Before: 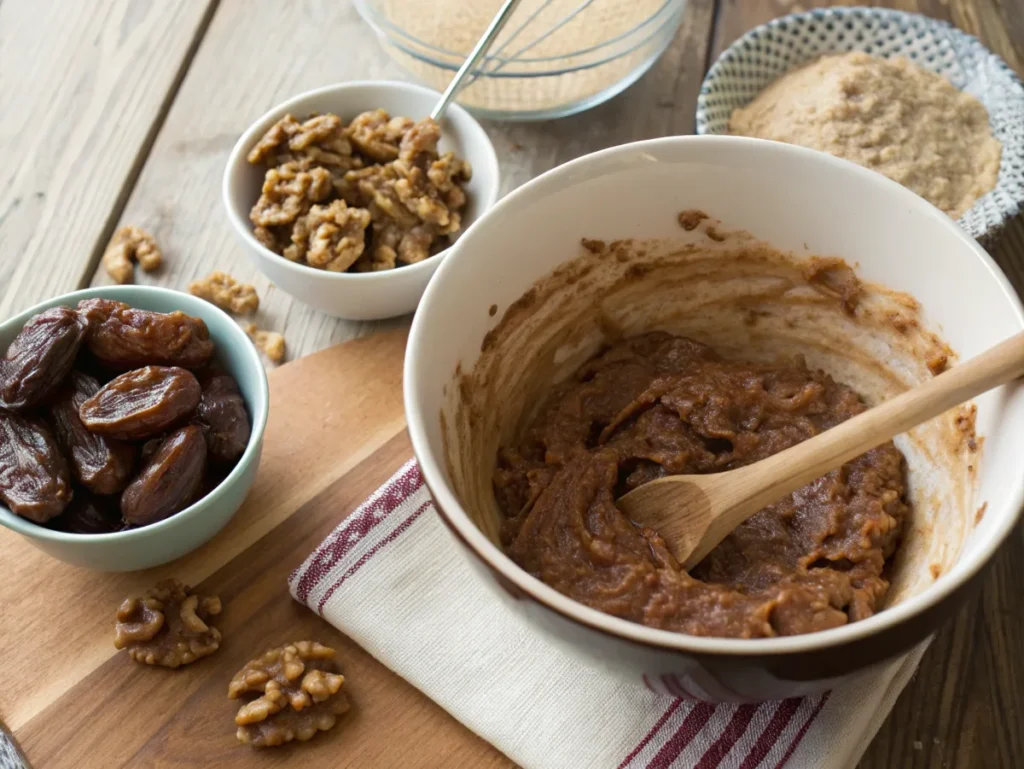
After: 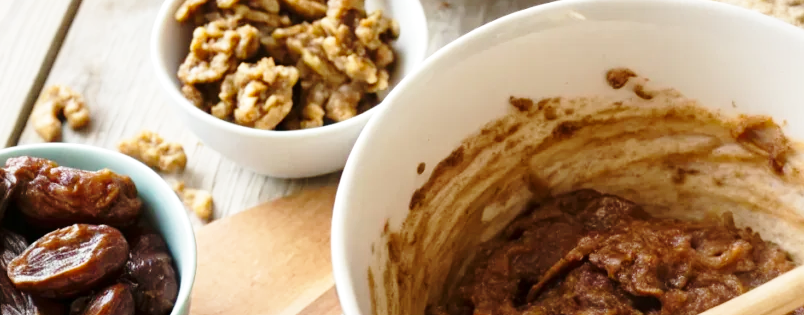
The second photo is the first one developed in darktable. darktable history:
crop: left 7.105%, top 18.584%, right 14.322%, bottom 40.435%
base curve: curves: ch0 [(0, 0) (0.028, 0.03) (0.121, 0.232) (0.46, 0.748) (0.859, 0.968) (1, 1)], preserve colors none
local contrast: mode bilateral grid, contrast 20, coarseness 49, detail 119%, midtone range 0.2
